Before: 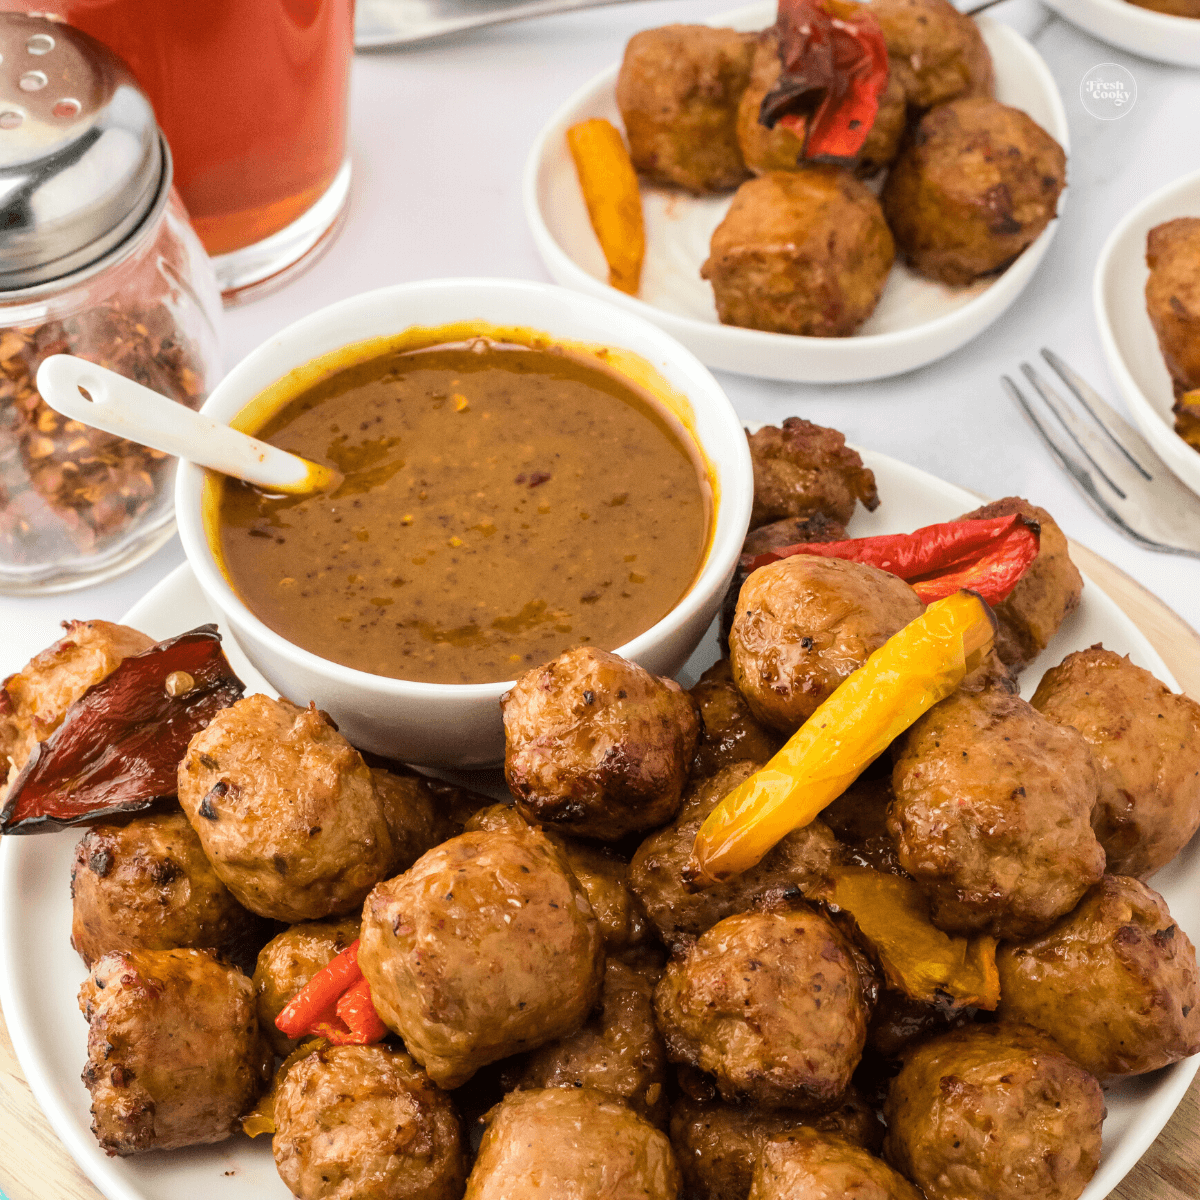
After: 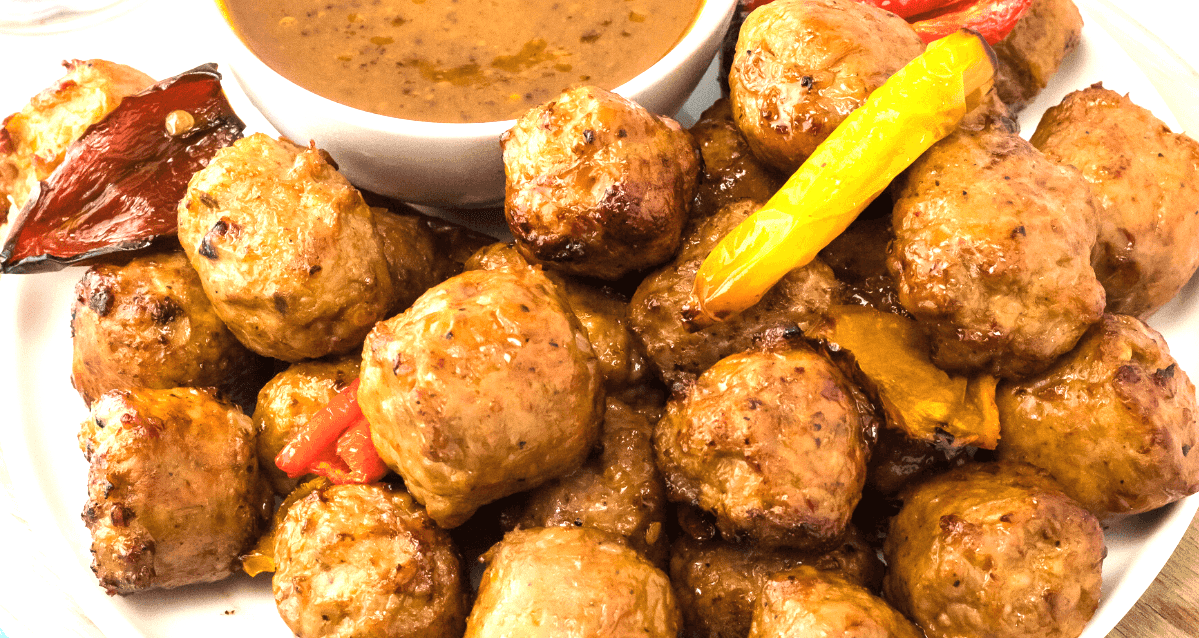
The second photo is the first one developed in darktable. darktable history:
crop and rotate: top 46.776%, right 0.045%
exposure: black level correction 0, exposure 1 EV, compensate highlight preservation false
